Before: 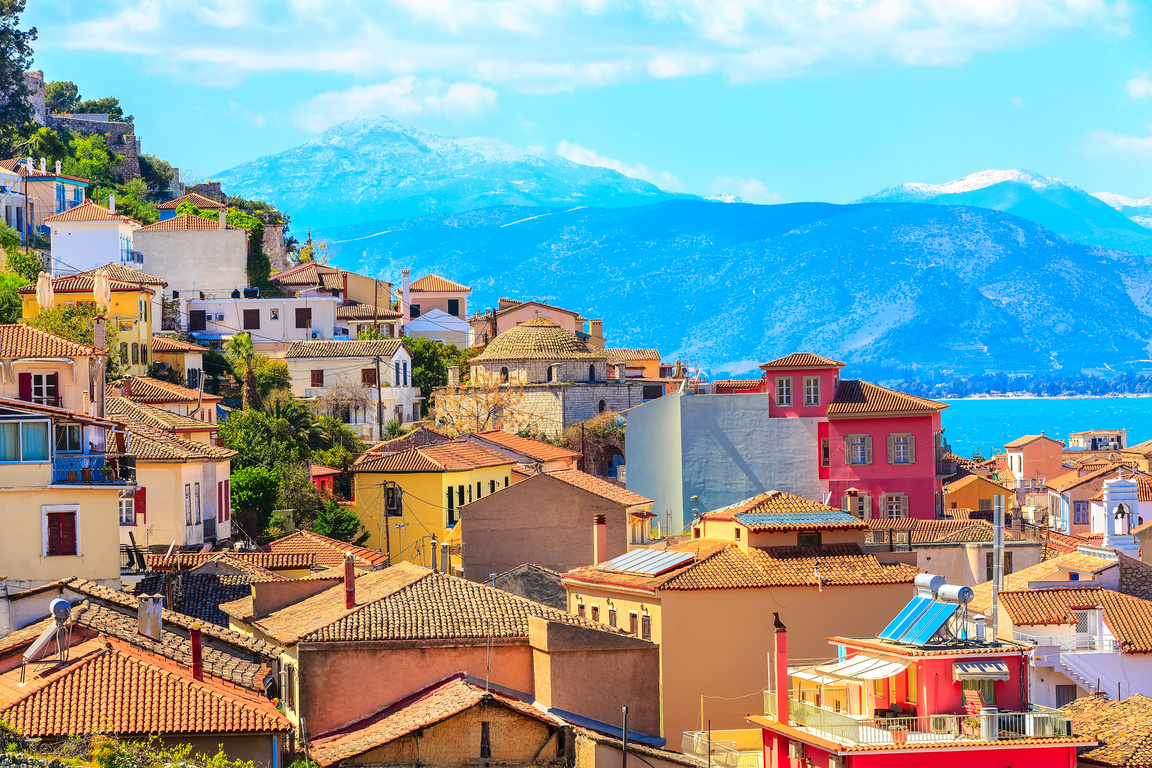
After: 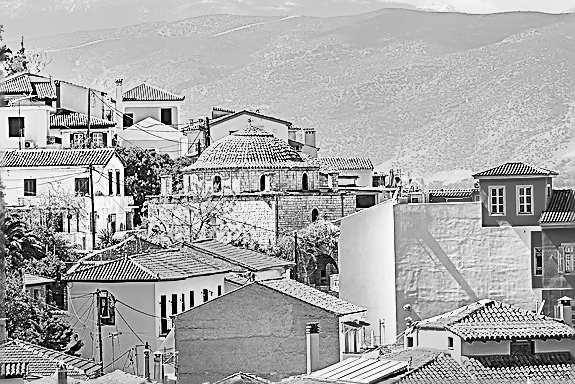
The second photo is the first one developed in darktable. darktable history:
sharpen: amount 2
crop: left 25%, top 25%, right 25%, bottom 25%
monochrome: a 0, b 0, size 0.5, highlights 0.57
velvia: strength 45%
exposure: black level correction 0, exposure 0.7 EV, compensate exposure bias true, compensate highlight preservation false
contrast brightness saturation: contrast 0.2, brightness 0.16, saturation 0.22
color balance: mode lift, gamma, gain (sRGB), lift [1.04, 1, 1, 0.97], gamma [1.01, 1, 1, 0.97], gain [0.96, 1, 1, 0.97]
